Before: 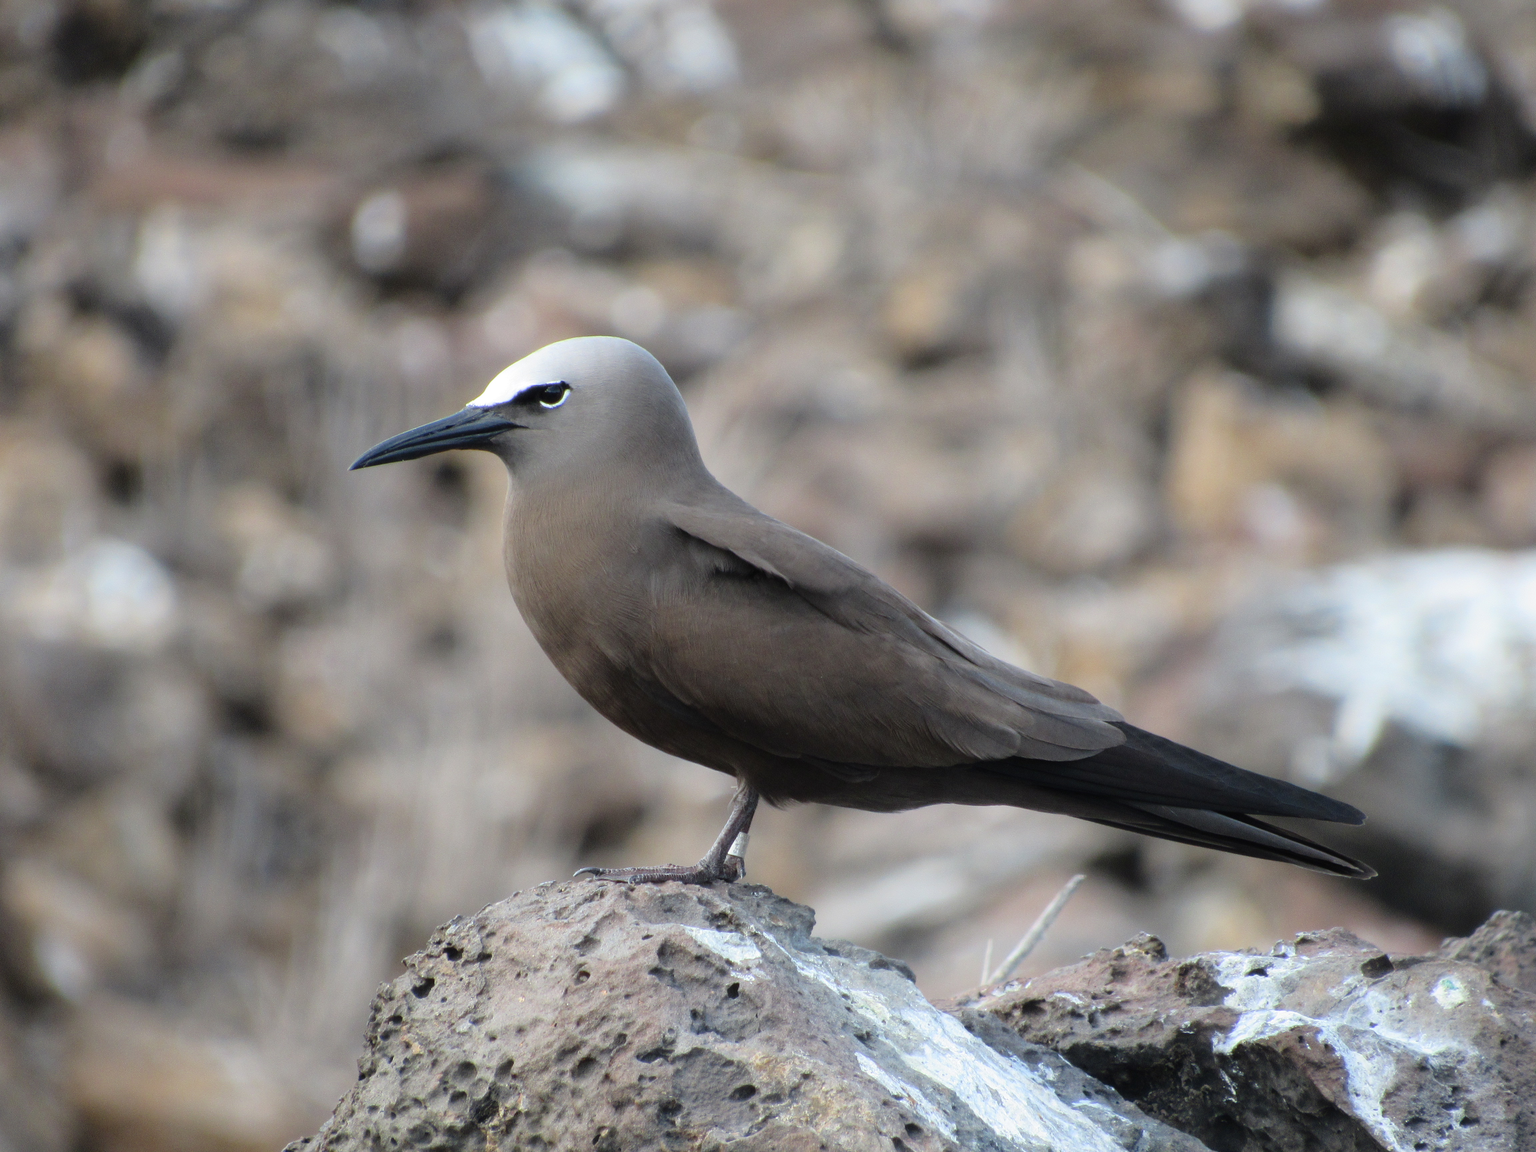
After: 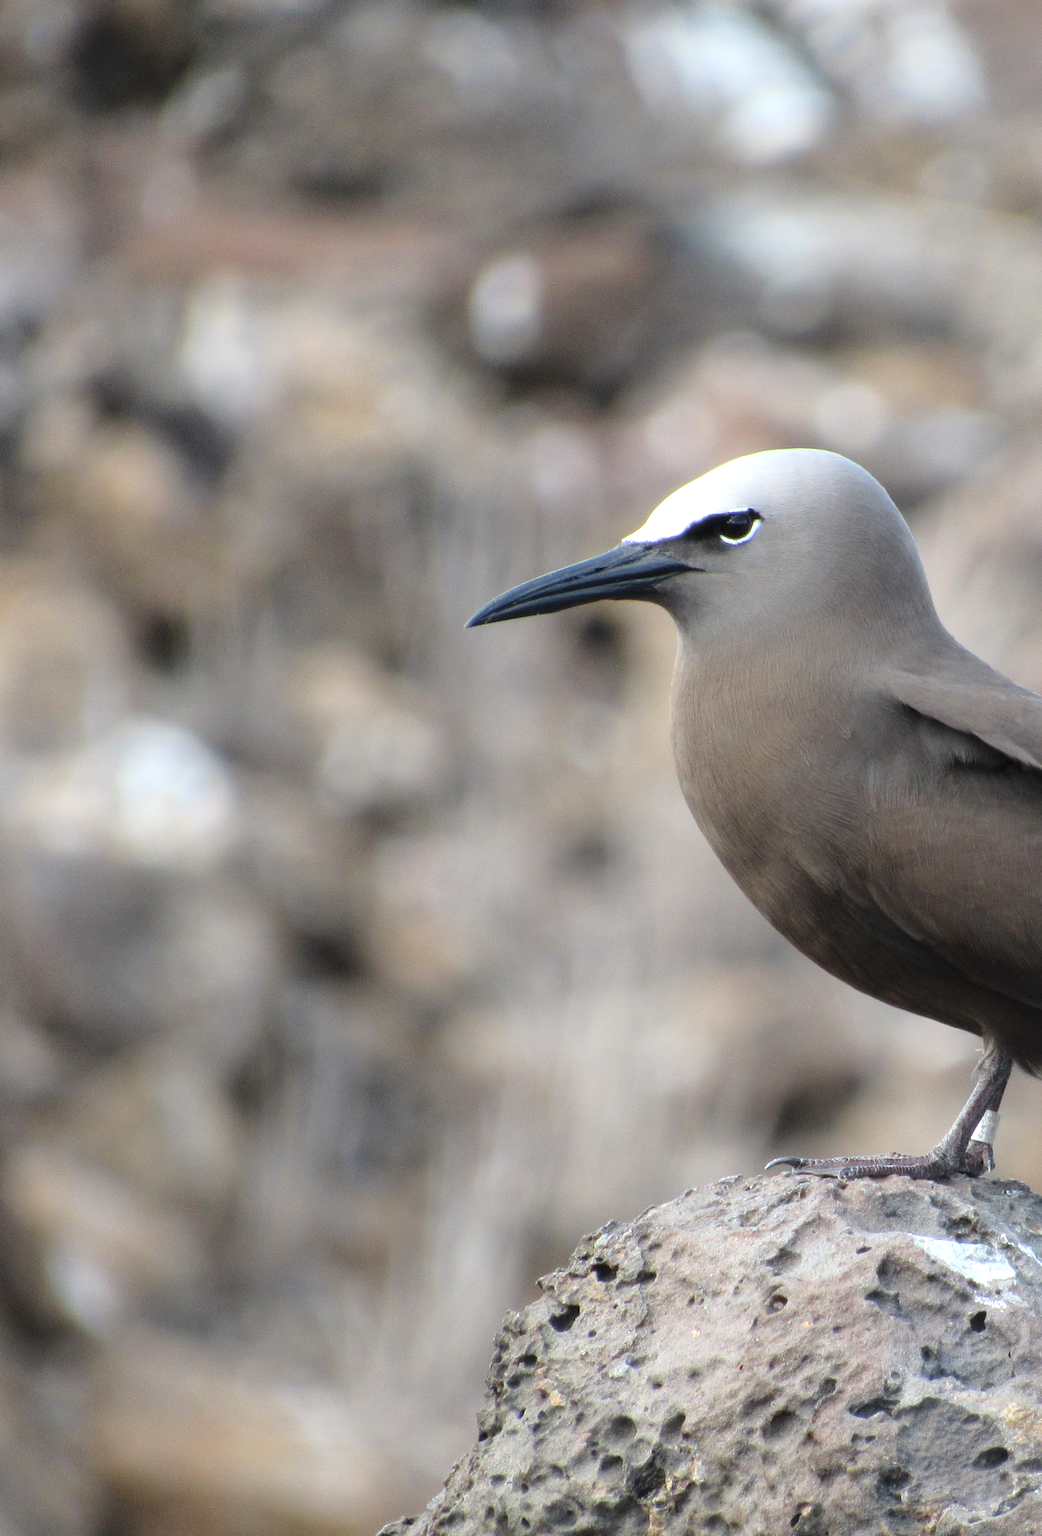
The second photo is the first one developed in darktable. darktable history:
crop and rotate: left 0.008%, top 0%, right 49.12%
exposure: exposure 0.356 EV, compensate highlight preservation false
